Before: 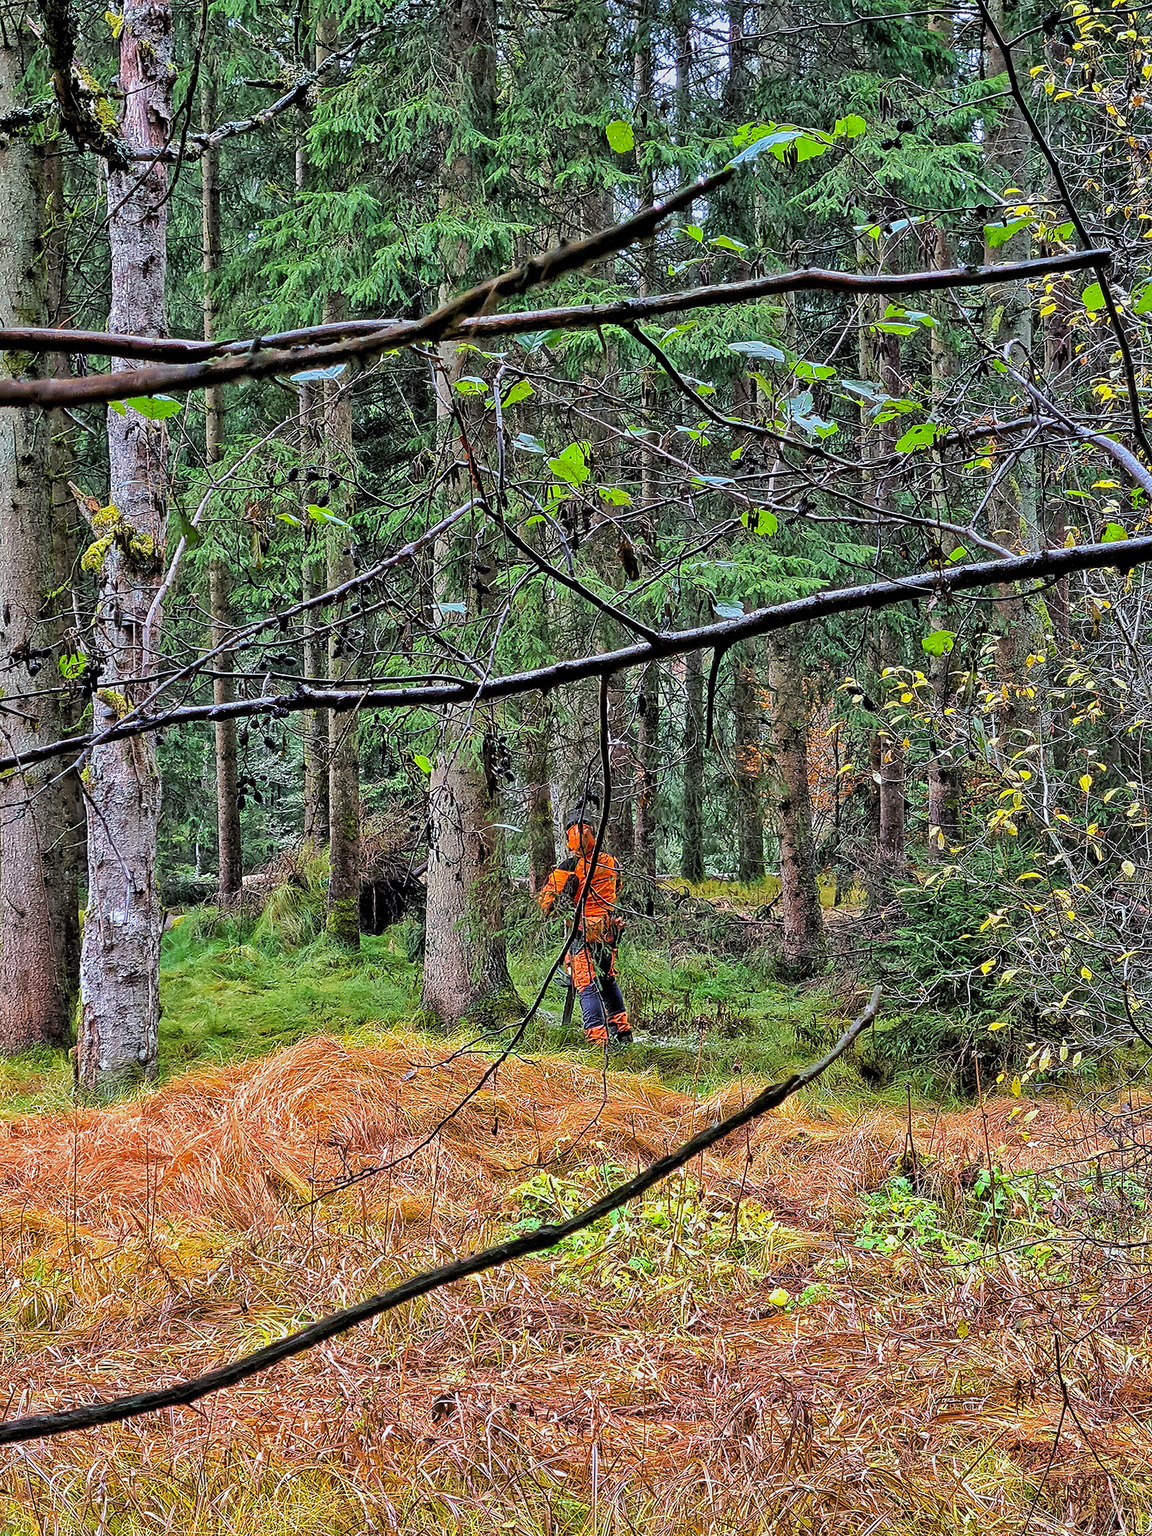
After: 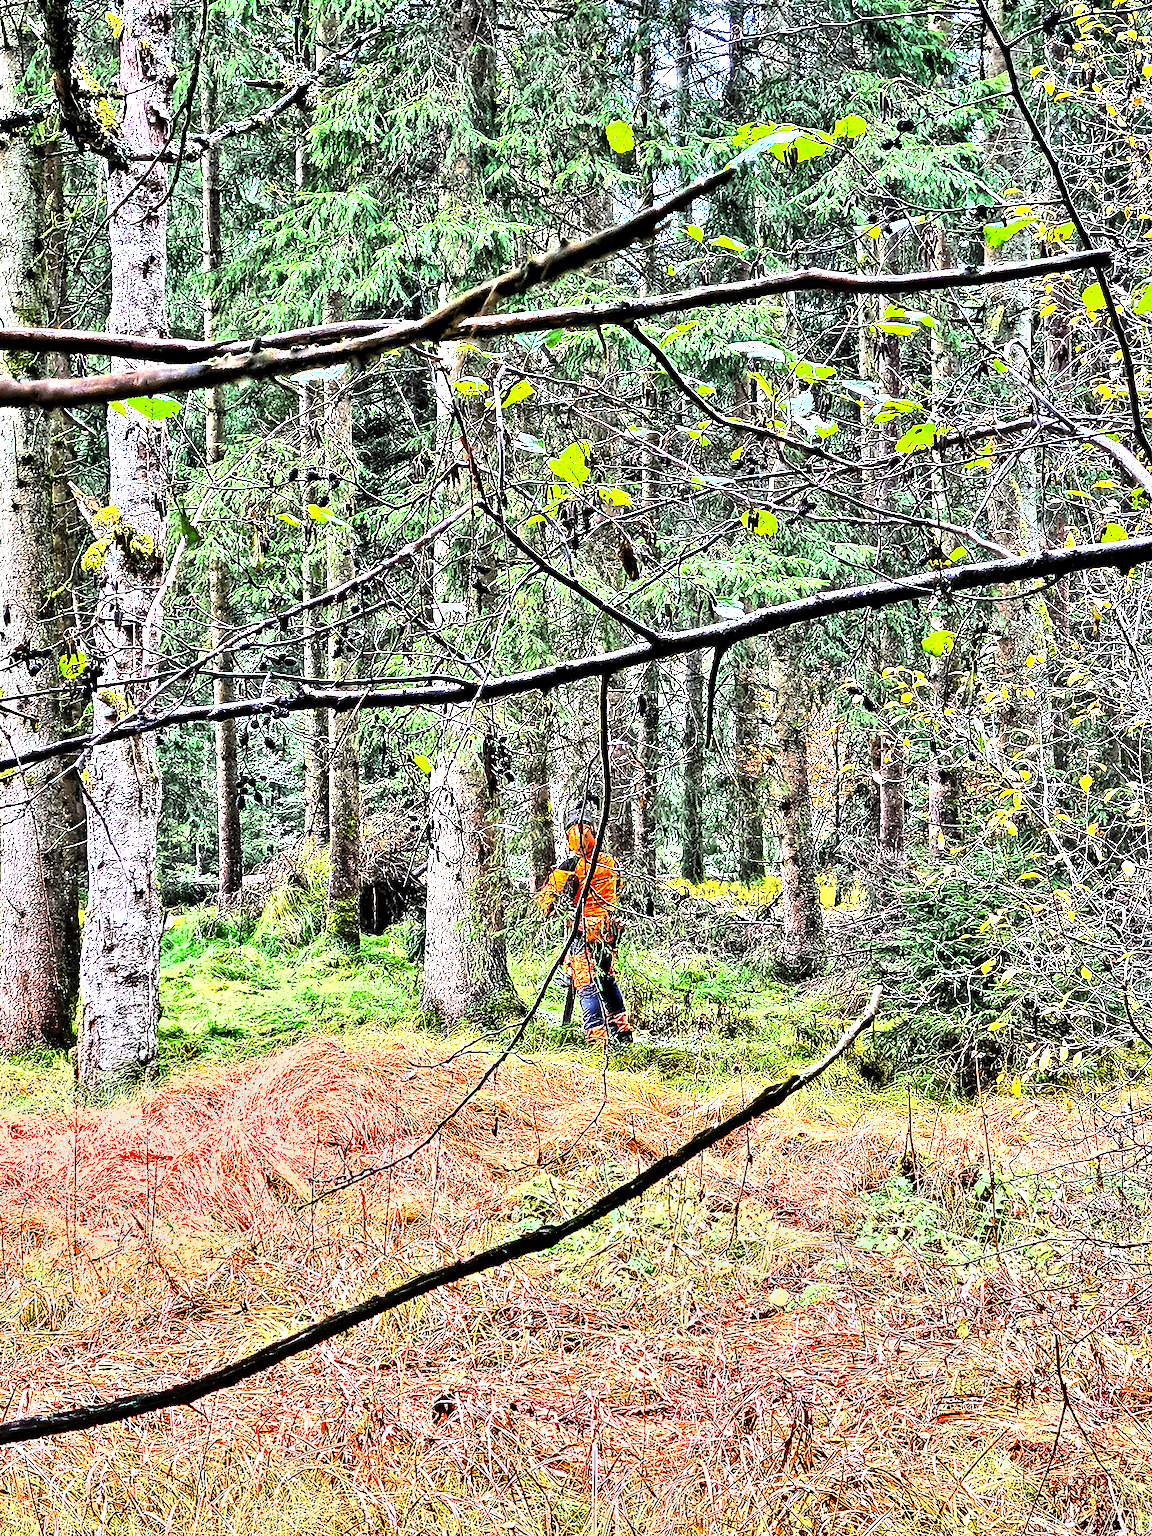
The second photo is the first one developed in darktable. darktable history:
shadows and highlights: soften with gaussian
local contrast: mode bilateral grid, contrast 20, coarseness 50, detail 120%, midtone range 0.2
tone equalizer: -8 EV -1.08 EV, -7 EV -1.01 EV, -6 EV -0.867 EV, -5 EV -0.578 EV, -3 EV 0.578 EV, -2 EV 0.867 EV, -1 EV 1.01 EV, +0 EV 1.08 EV, edges refinement/feathering 500, mask exposure compensation -1.57 EV, preserve details no
exposure: black level correction 0, exposure 1.2 EV, compensate exposure bias true, compensate highlight preservation false
vibrance: on, module defaults
